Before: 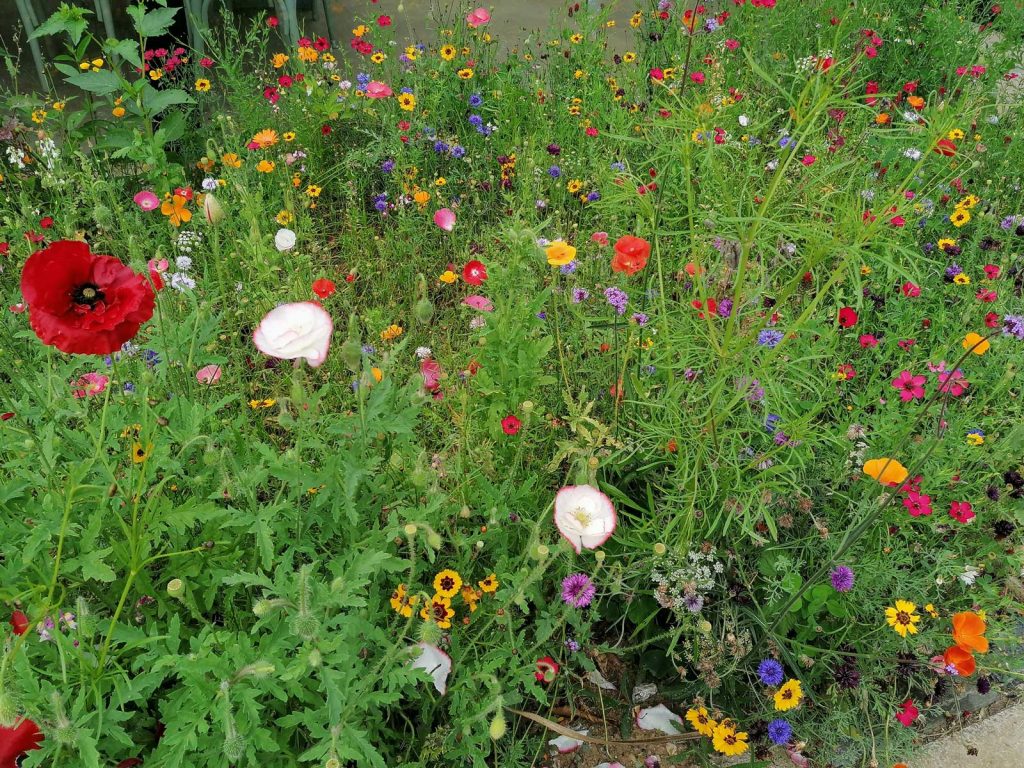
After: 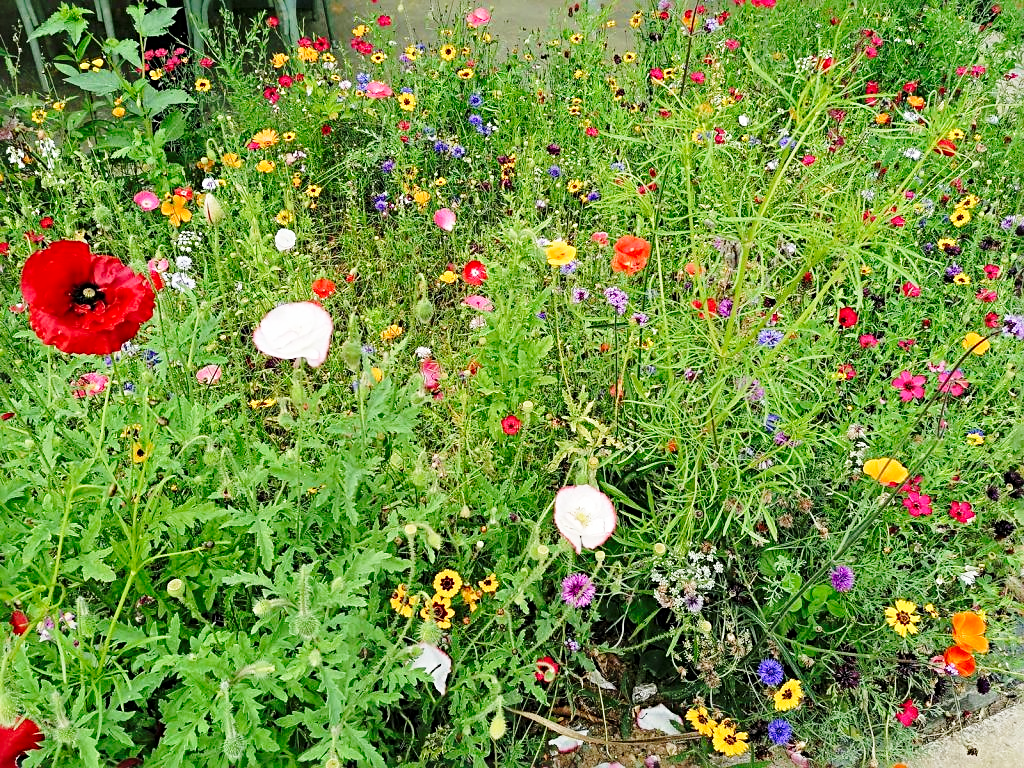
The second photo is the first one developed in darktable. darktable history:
base curve: curves: ch0 [(0, 0) (0.028, 0.03) (0.121, 0.232) (0.46, 0.748) (0.859, 0.968) (1, 1)], preserve colors none
sharpen: radius 3.119
color balance: mode lift, gamma, gain (sRGB)
